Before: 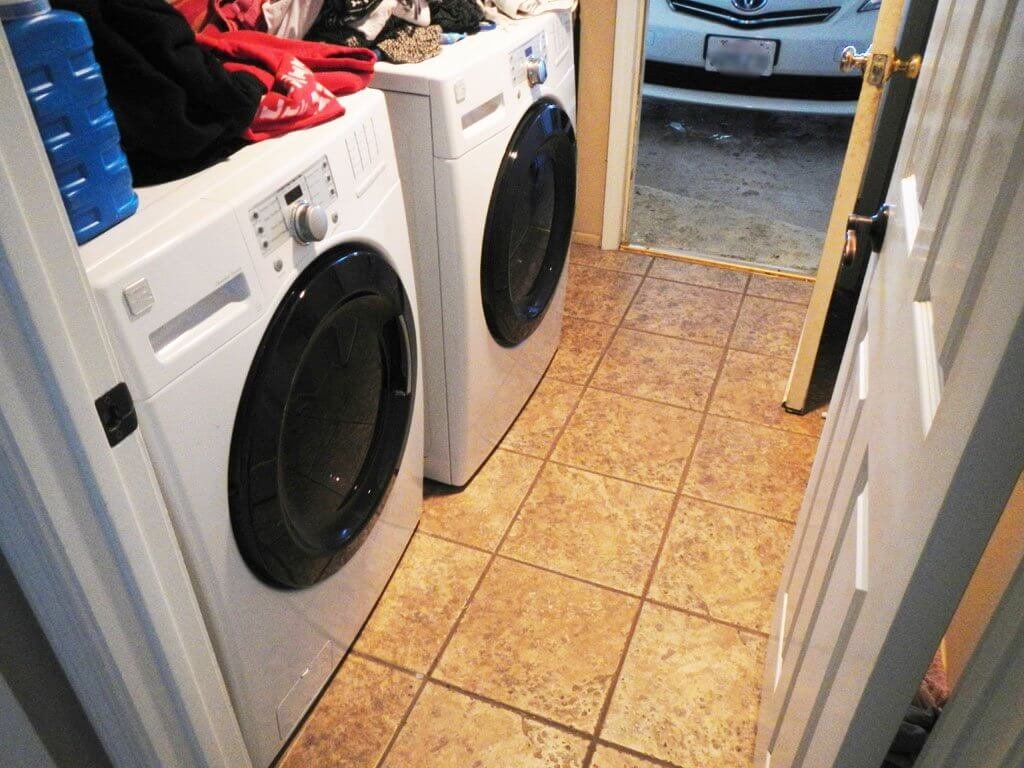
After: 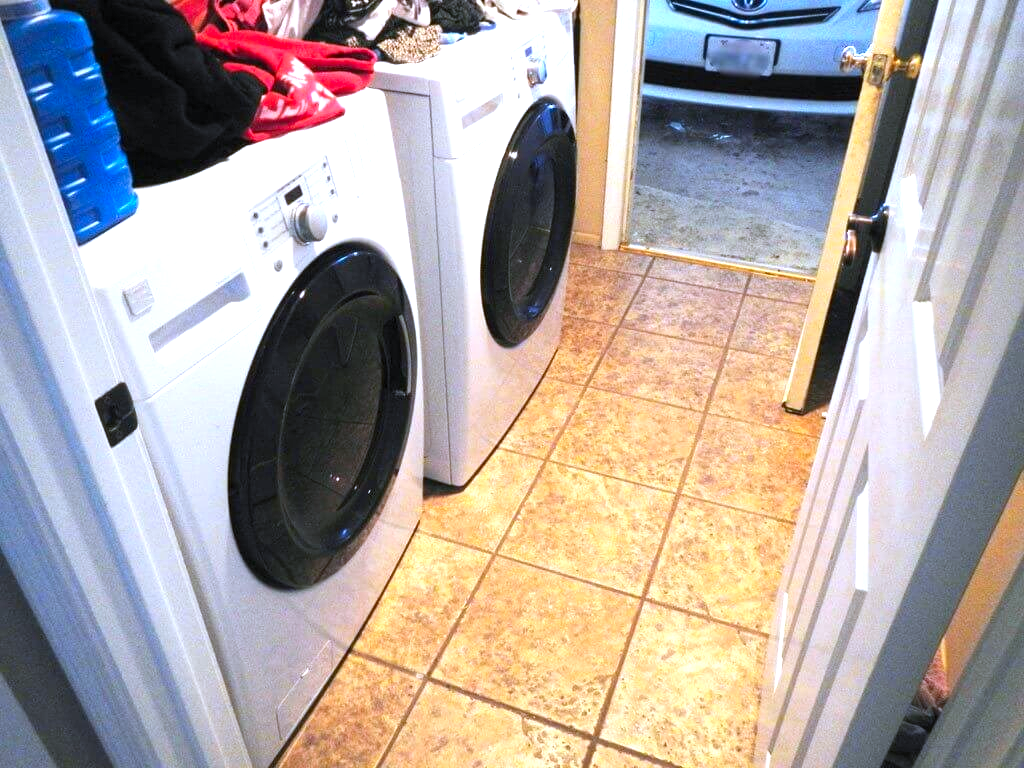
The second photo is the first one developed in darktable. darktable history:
exposure: black level correction 0, exposure 0.7 EV, compensate exposure bias true, compensate highlight preservation false
white balance: red 0.948, green 1.02, blue 1.176
contrast brightness saturation: saturation 0.13
